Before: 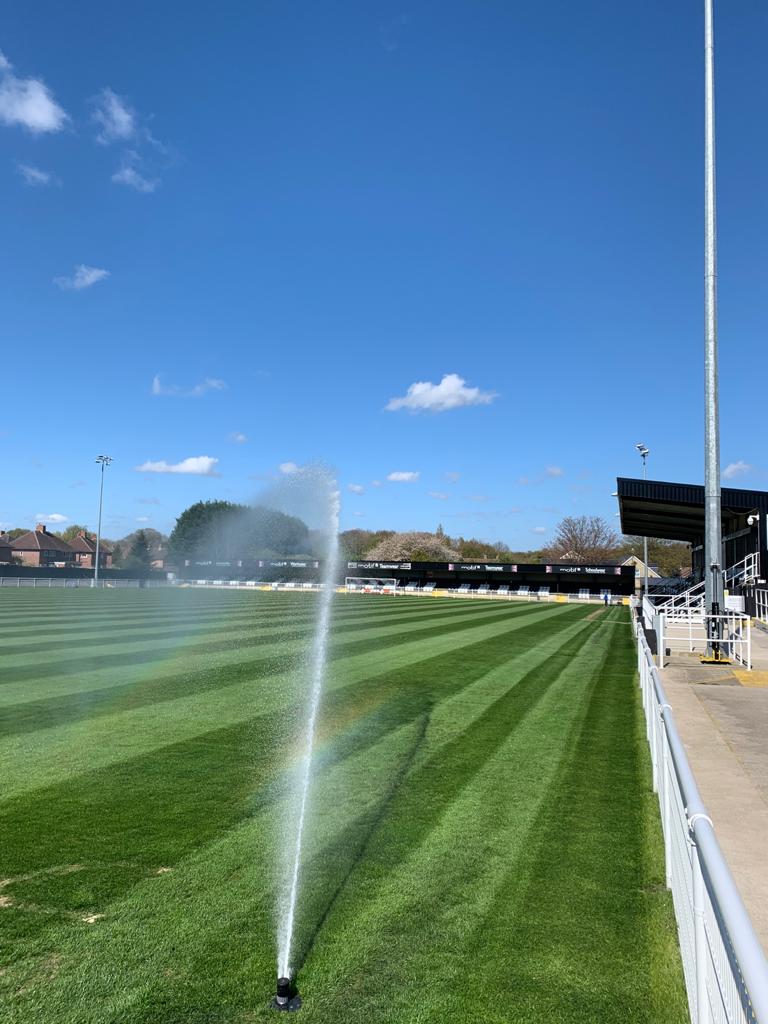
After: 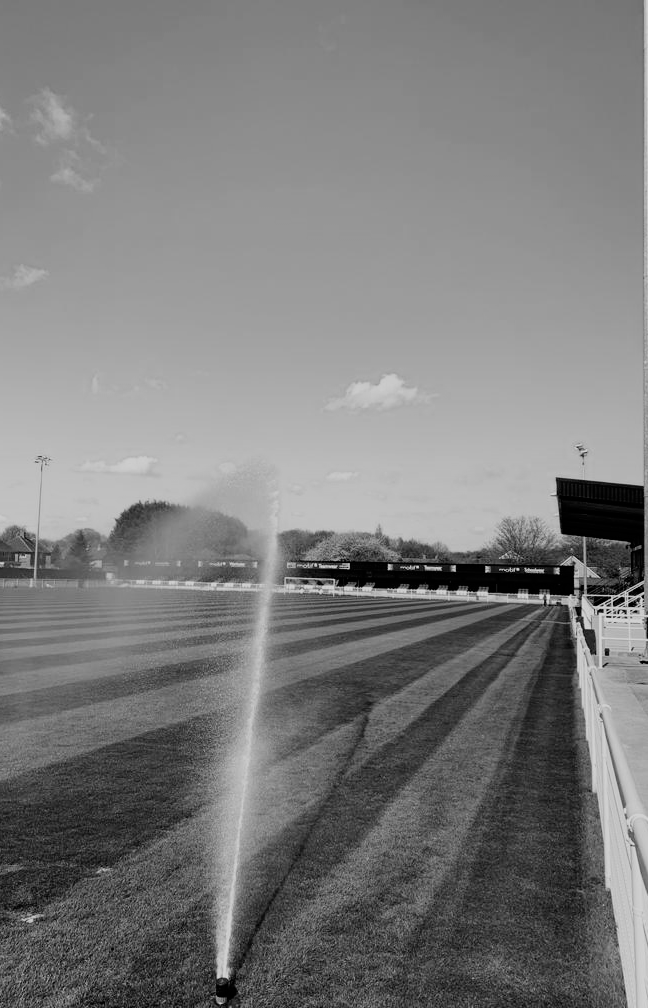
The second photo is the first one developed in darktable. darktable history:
crop: left 8.026%, right 7.374%
color calibration: output gray [0.253, 0.26, 0.487, 0], gray › normalize channels true, illuminant same as pipeline (D50), adaptation XYZ, x 0.346, y 0.359, gamut compression 0
filmic rgb: black relative exposure -7.65 EV, white relative exposure 4.56 EV, hardness 3.61, contrast 1.05
